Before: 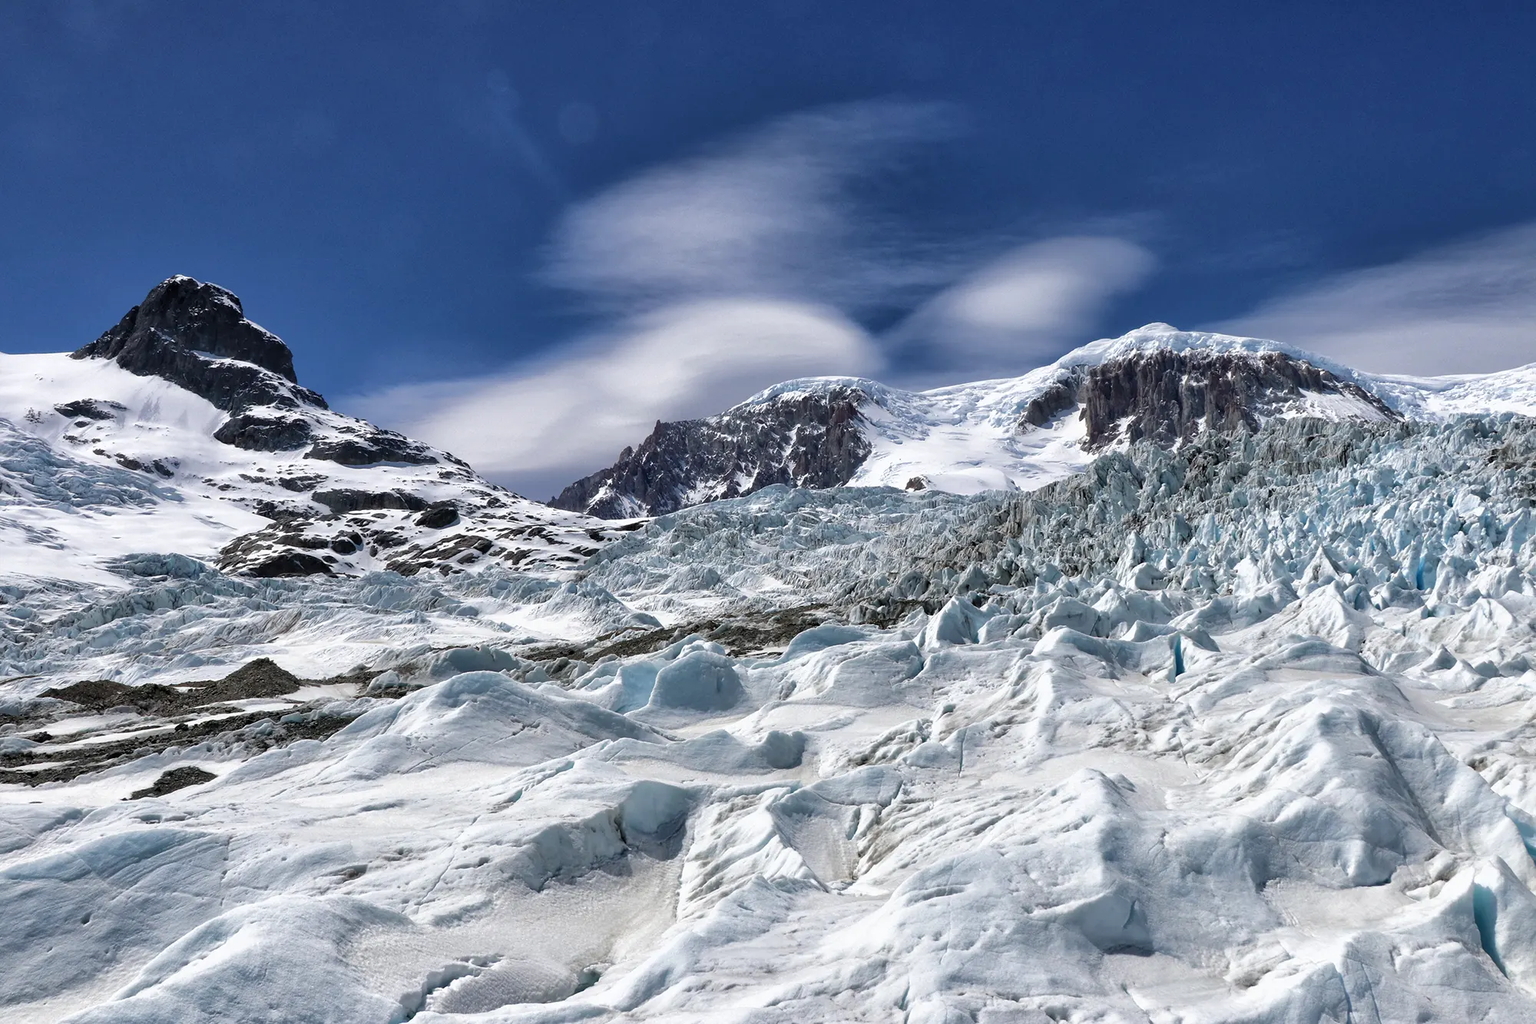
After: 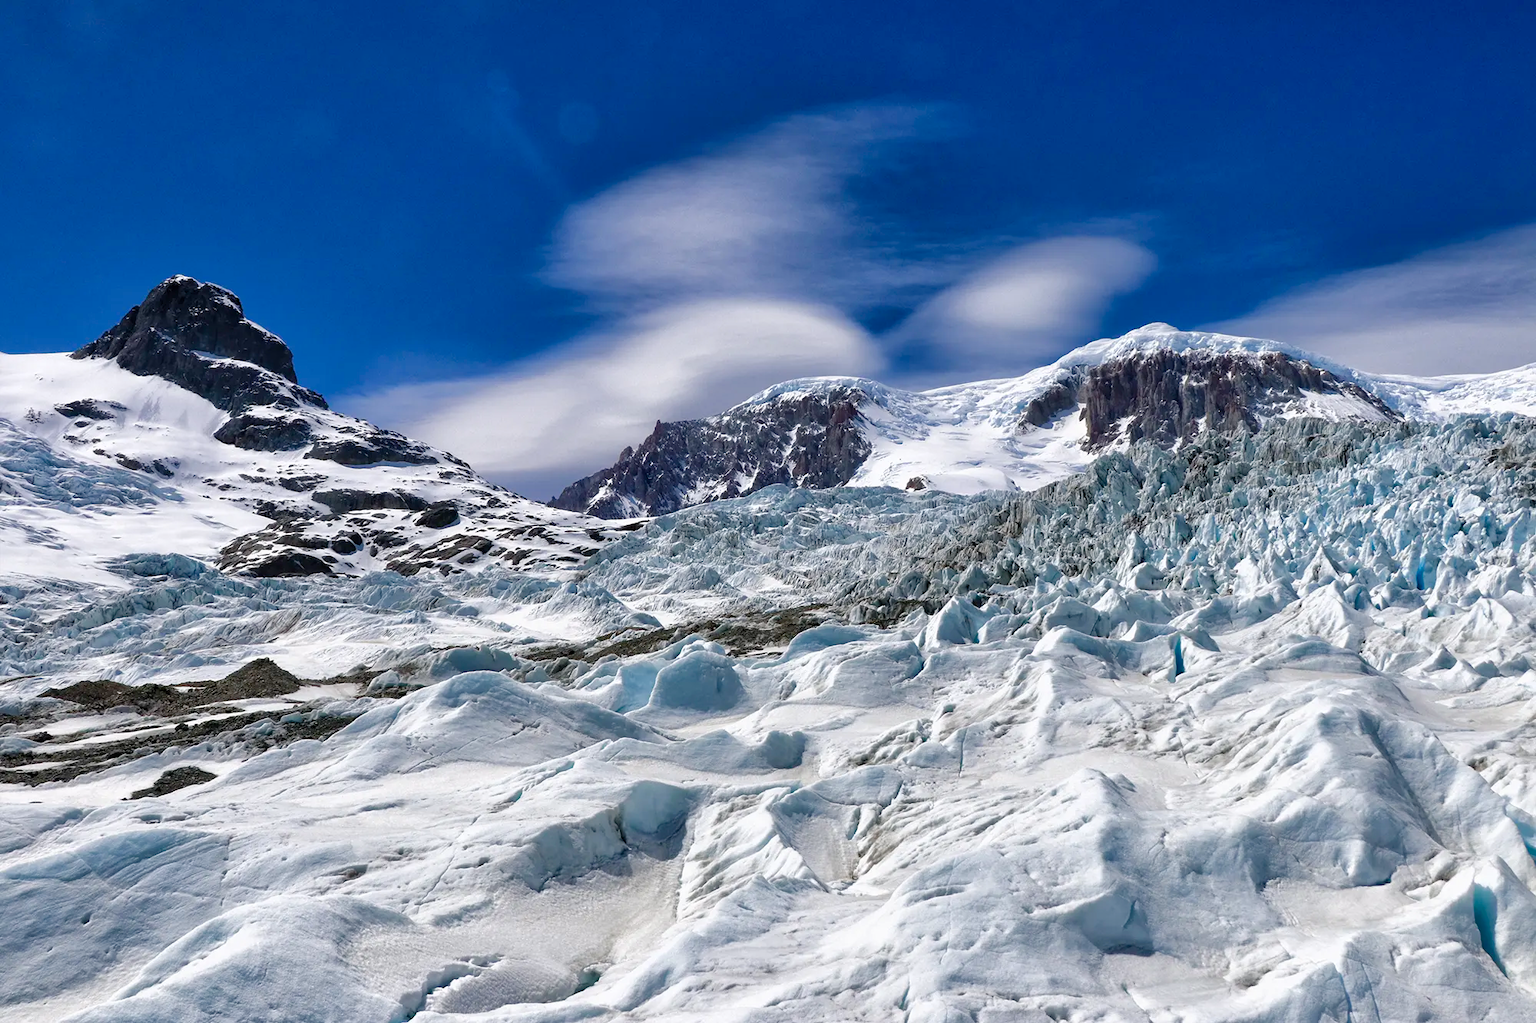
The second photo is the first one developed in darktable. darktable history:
color balance rgb: highlights gain › chroma 0.193%, highlights gain › hue 330.96°, linear chroma grading › shadows -10.692%, linear chroma grading › global chroma 20.357%, perceptual saturation grading › global saturation 20%, perceptual saturation grading › highlights -50.514%, perceptual saturation grading › shadows 30.219%, global vibrance 20%
